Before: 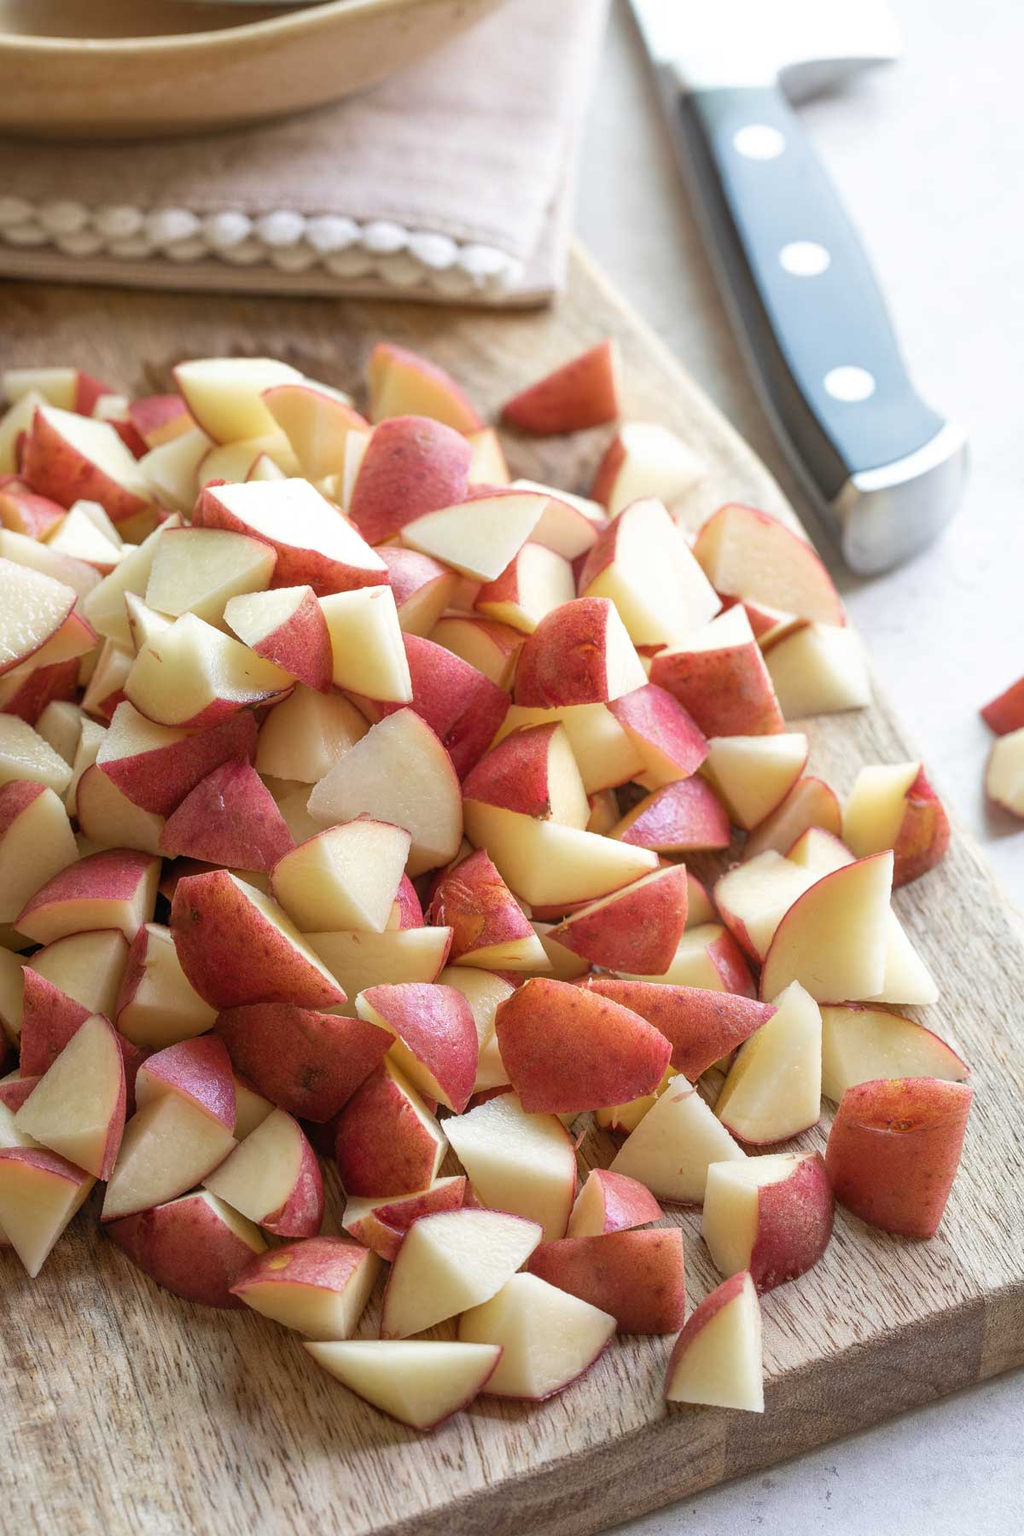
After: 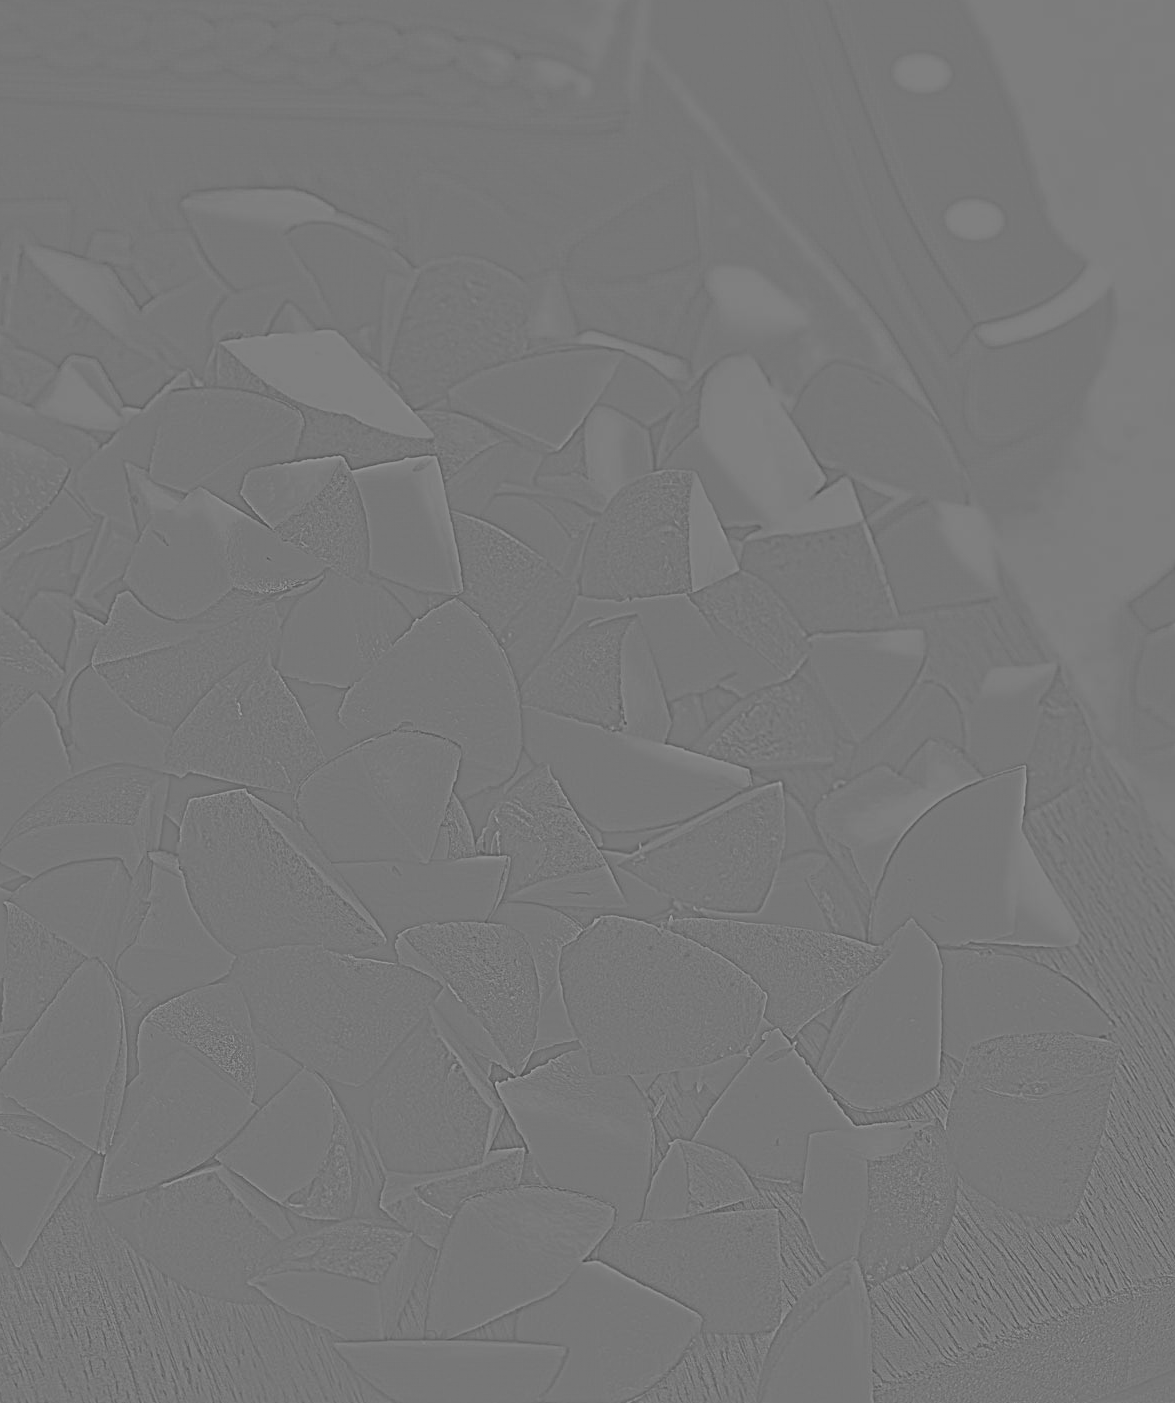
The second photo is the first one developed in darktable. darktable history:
crop and rotate: left 1.814%, top 12.818%, right 0.25%, bottom 9.225%
highpass: sharpness 9.84%, contrast boost 9.94%
shadows and highlights: on, module defaults
local contrast: mode bilateral grid, contrast 20, coarseness 50, detail 132%, midtone range 0.2
exposure: exposure 0.217 EV, compensate highlight preservation false
white balance: red 1.042, blue 1.17
